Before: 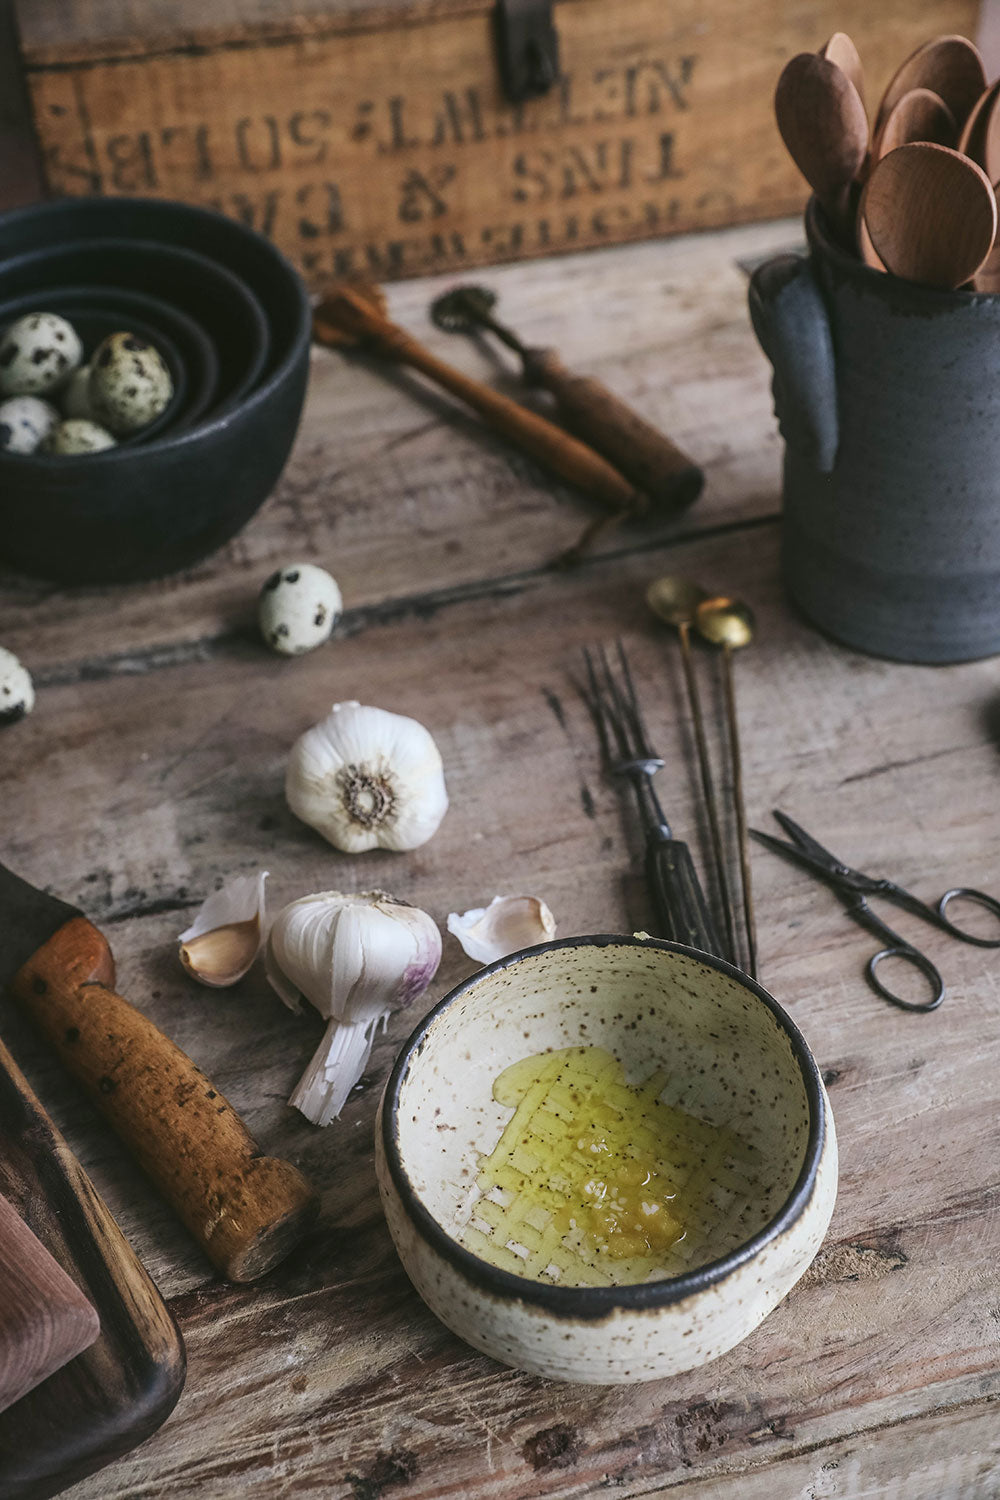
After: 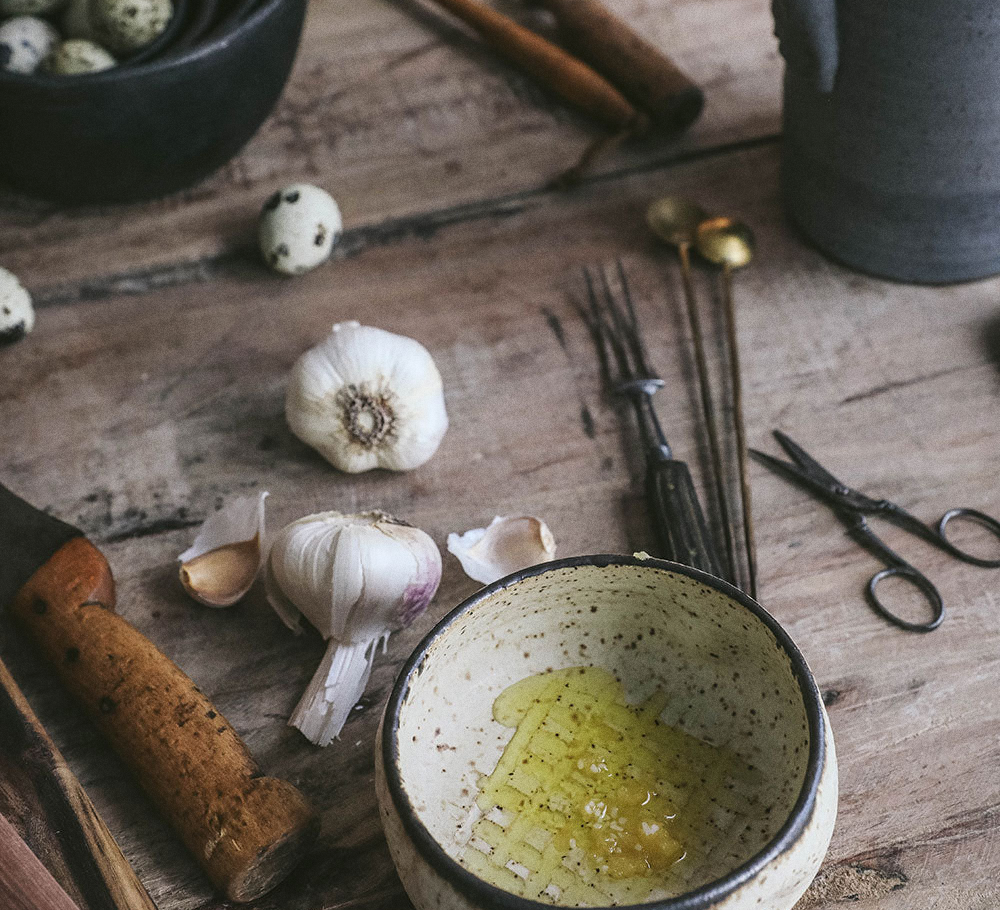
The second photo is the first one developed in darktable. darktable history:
grain: coarseness 0.09 ISO
crop and rotate: top 25.357%, bottom 13.942%
